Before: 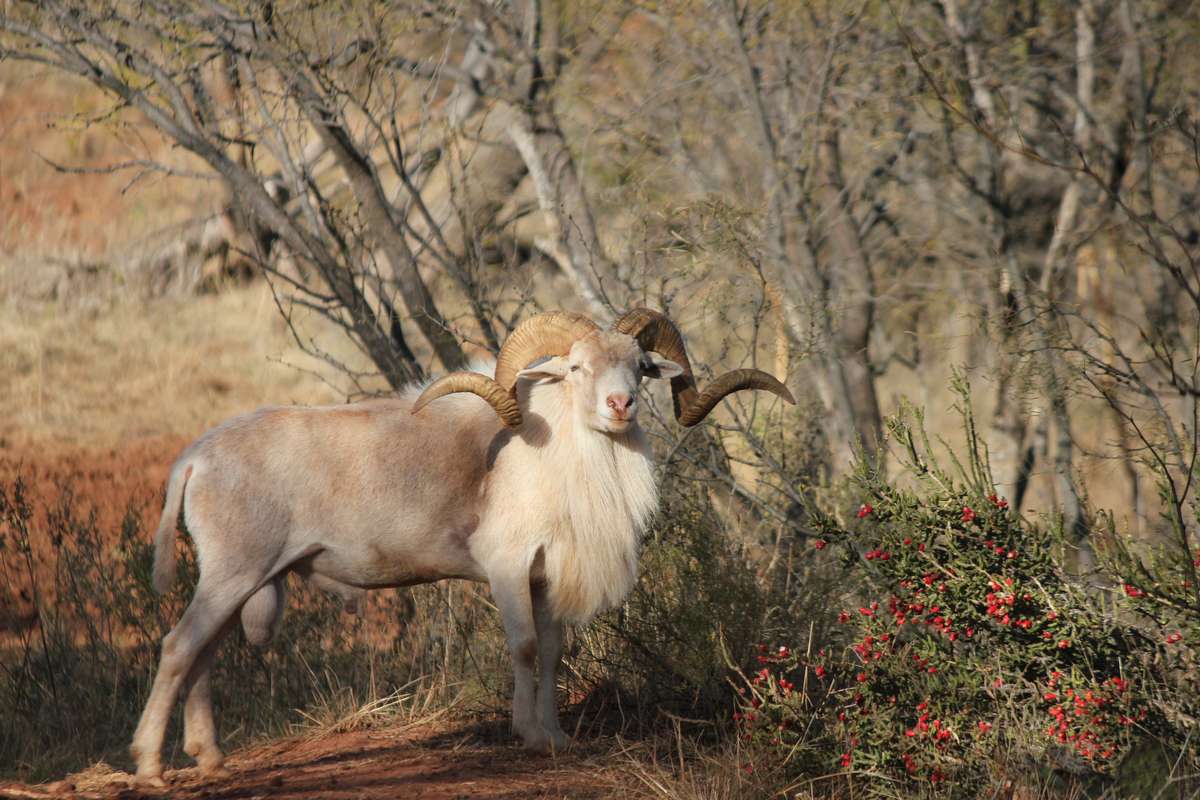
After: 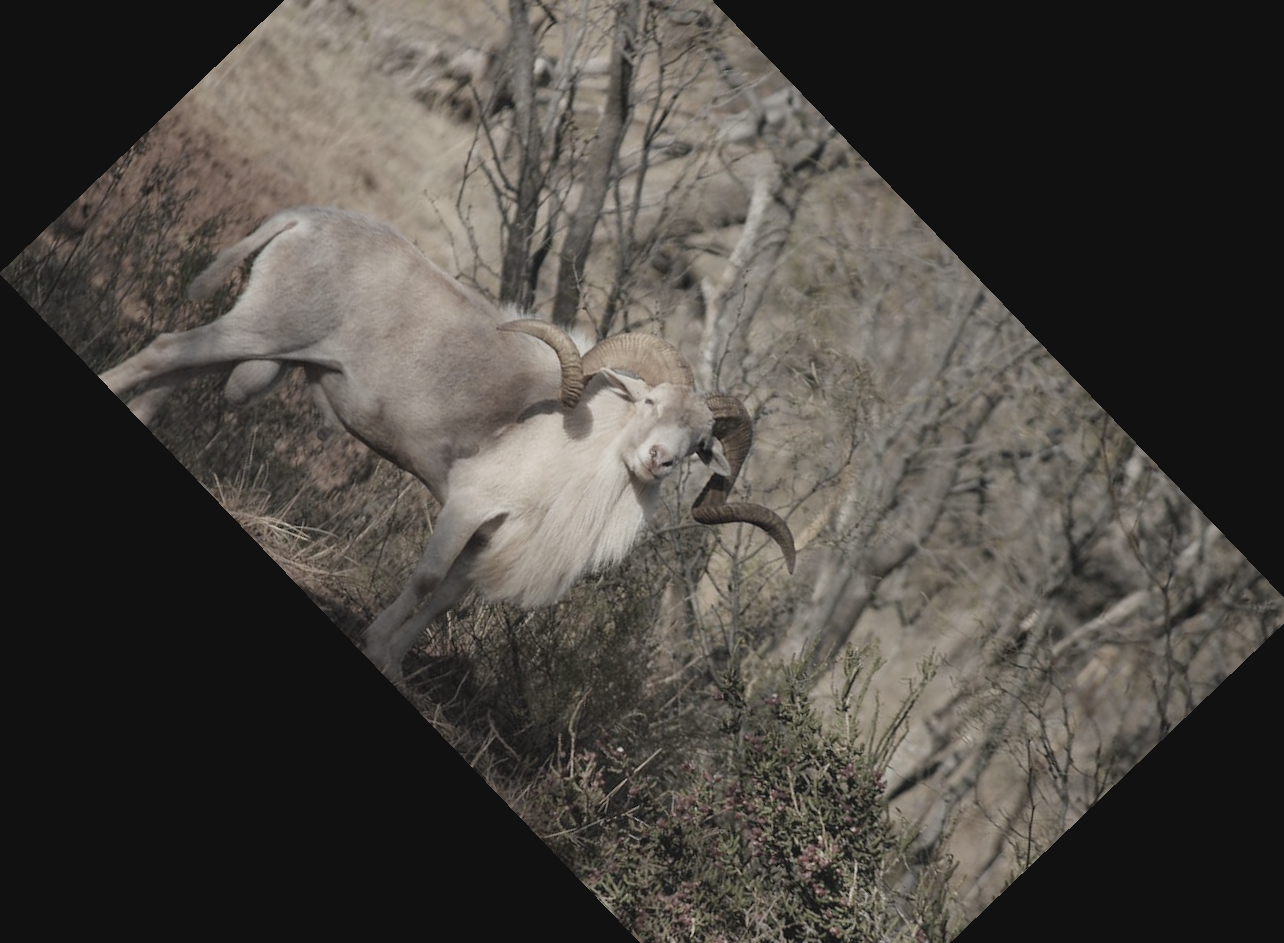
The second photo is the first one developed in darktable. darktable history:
crop and rotate: angle -46.26°, top 16.234%, right 0.912%, bottom 11.704%
contrast brightness saturation: contrast -0.1, saturation -0.1
color zones: curves: ch0 [(0, 0.487) (0.241, 0.395) (0.434, 0.373) (0.658, 0.412) (0.838, 0.487)]; ch1 [(0, 0) (0.053, 0.053) (0.211, 0.202) (0.579, 0.259) (0.781, 0.241)]
rotate and perspective: rotation -5°, crop left 0.05, crop right 0.952, crop top 0.11, crop bottom 0.89
